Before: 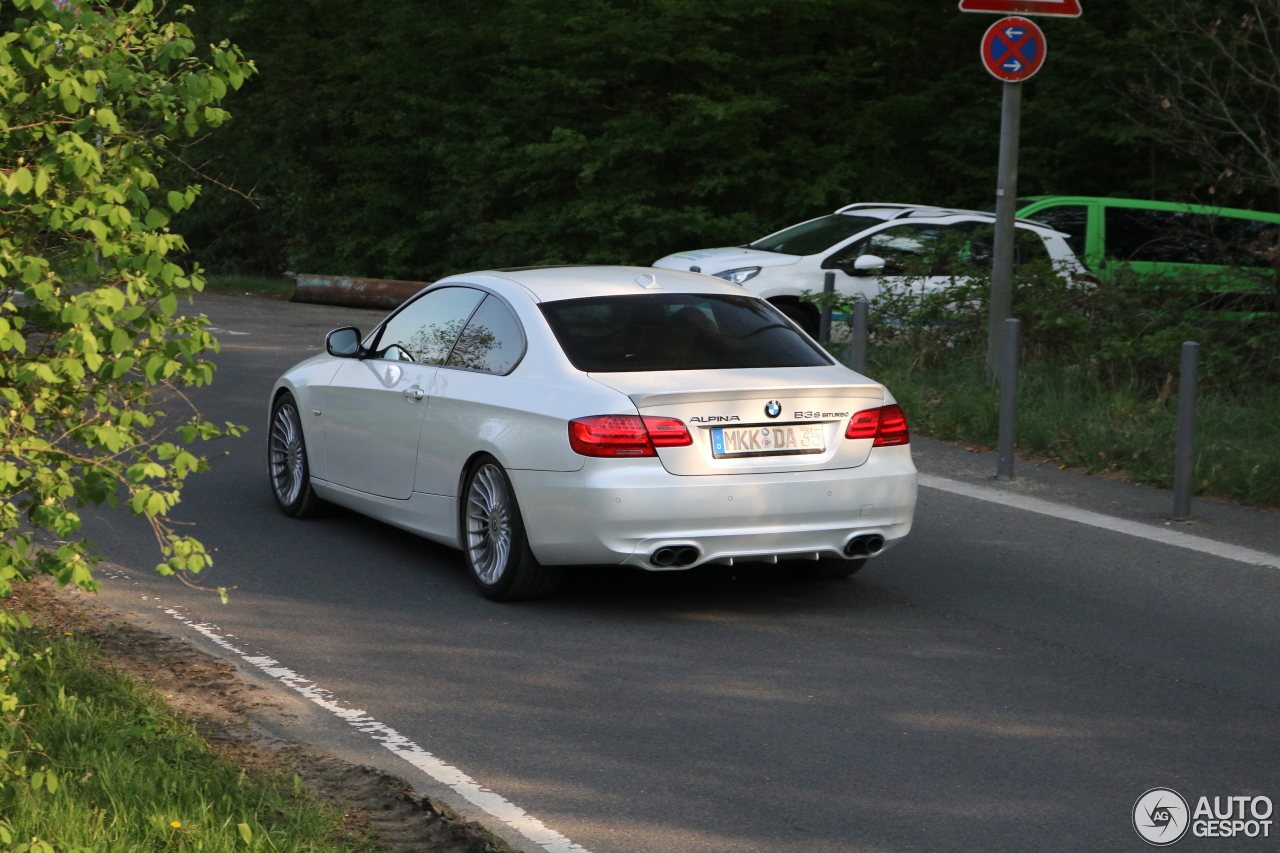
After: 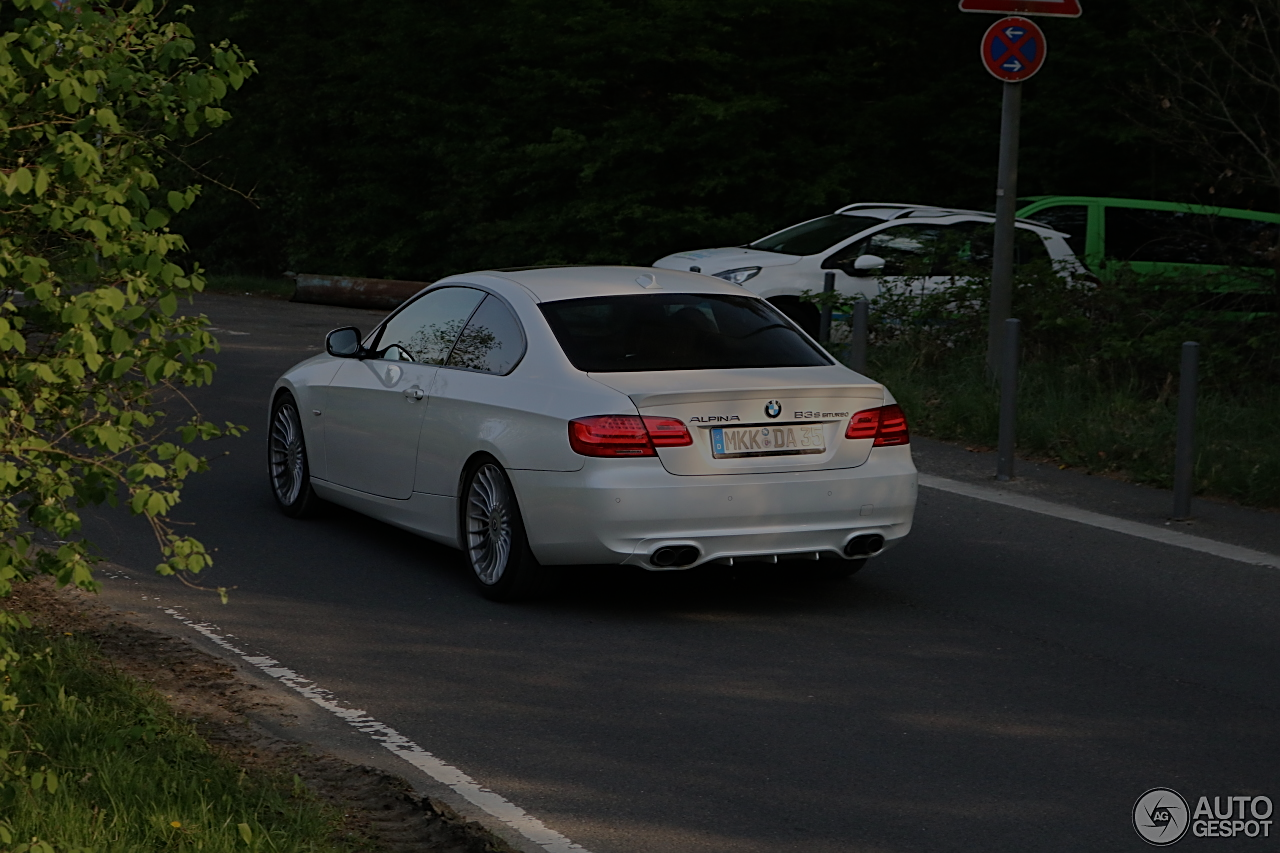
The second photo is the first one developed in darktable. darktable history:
tone equalizer: -8 EV -2 EV, -7 EV -2 EV, -6 EV -2 EV, -5 EV -2 EV, -4 EV -2 EV, -3 EV -2 EV, -2 EV -2 EV, -1 EV -1.63 EV, +0 EV -2 EV
sharpen: on, module defaults
